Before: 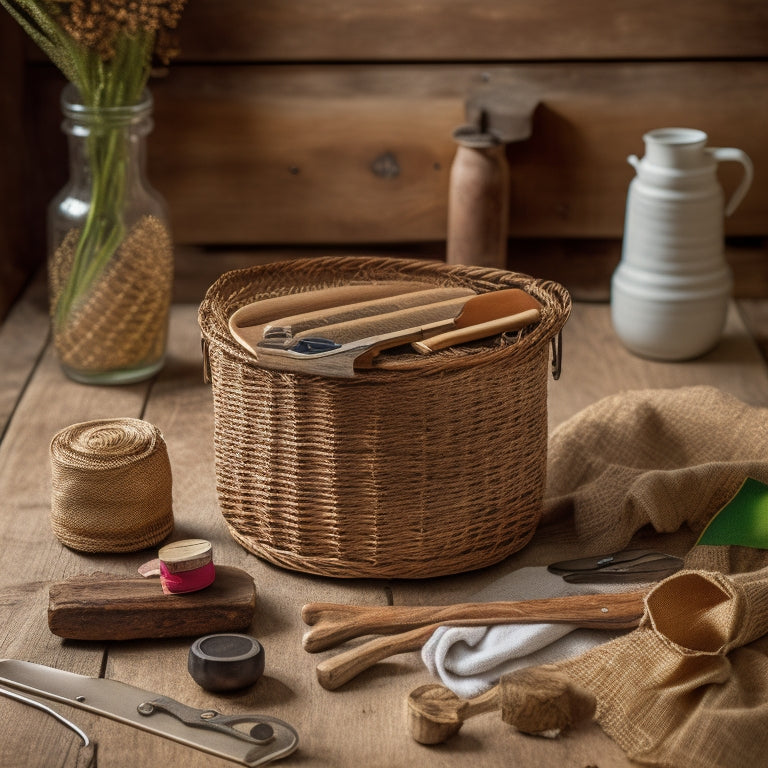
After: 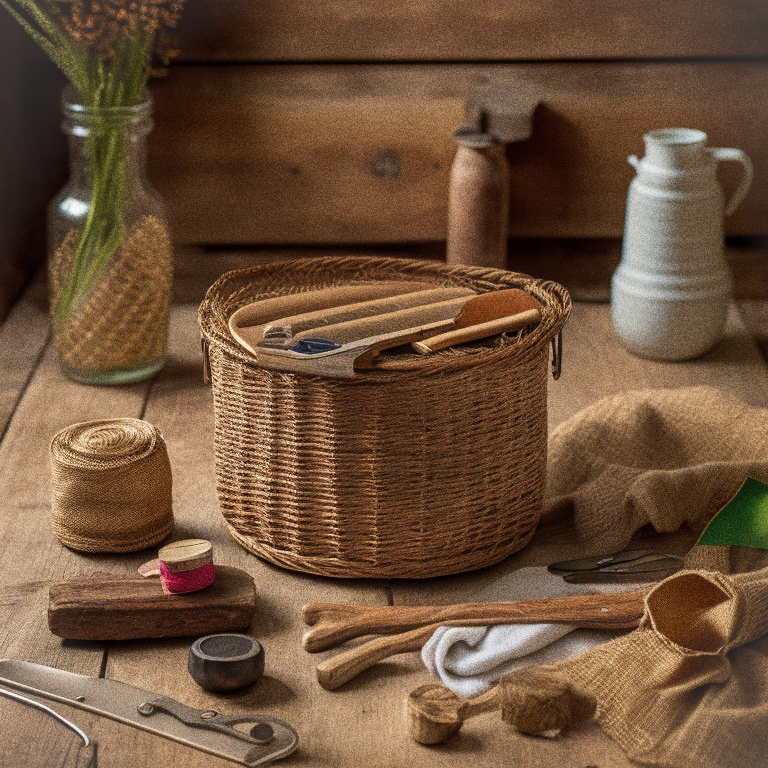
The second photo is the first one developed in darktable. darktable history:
grain: strength 49.07%
vignetting: fall-off start 100%, brightness 0.05, saturation 0
velvia: on, module defaults
